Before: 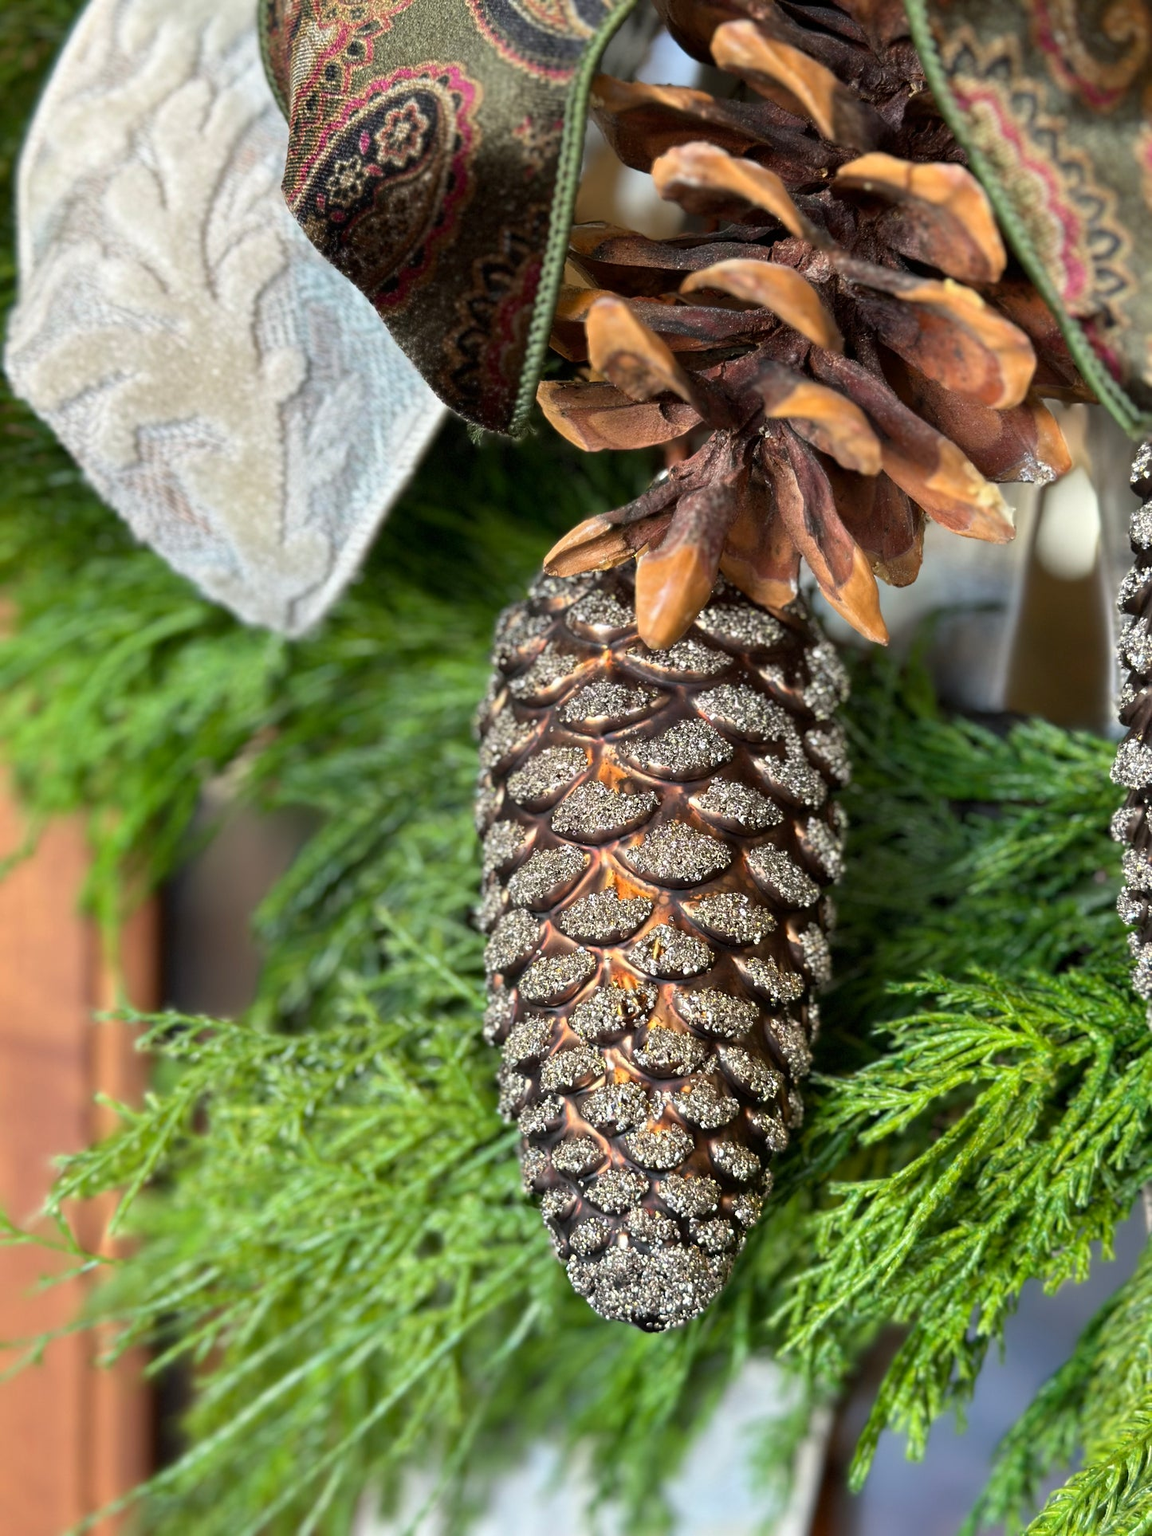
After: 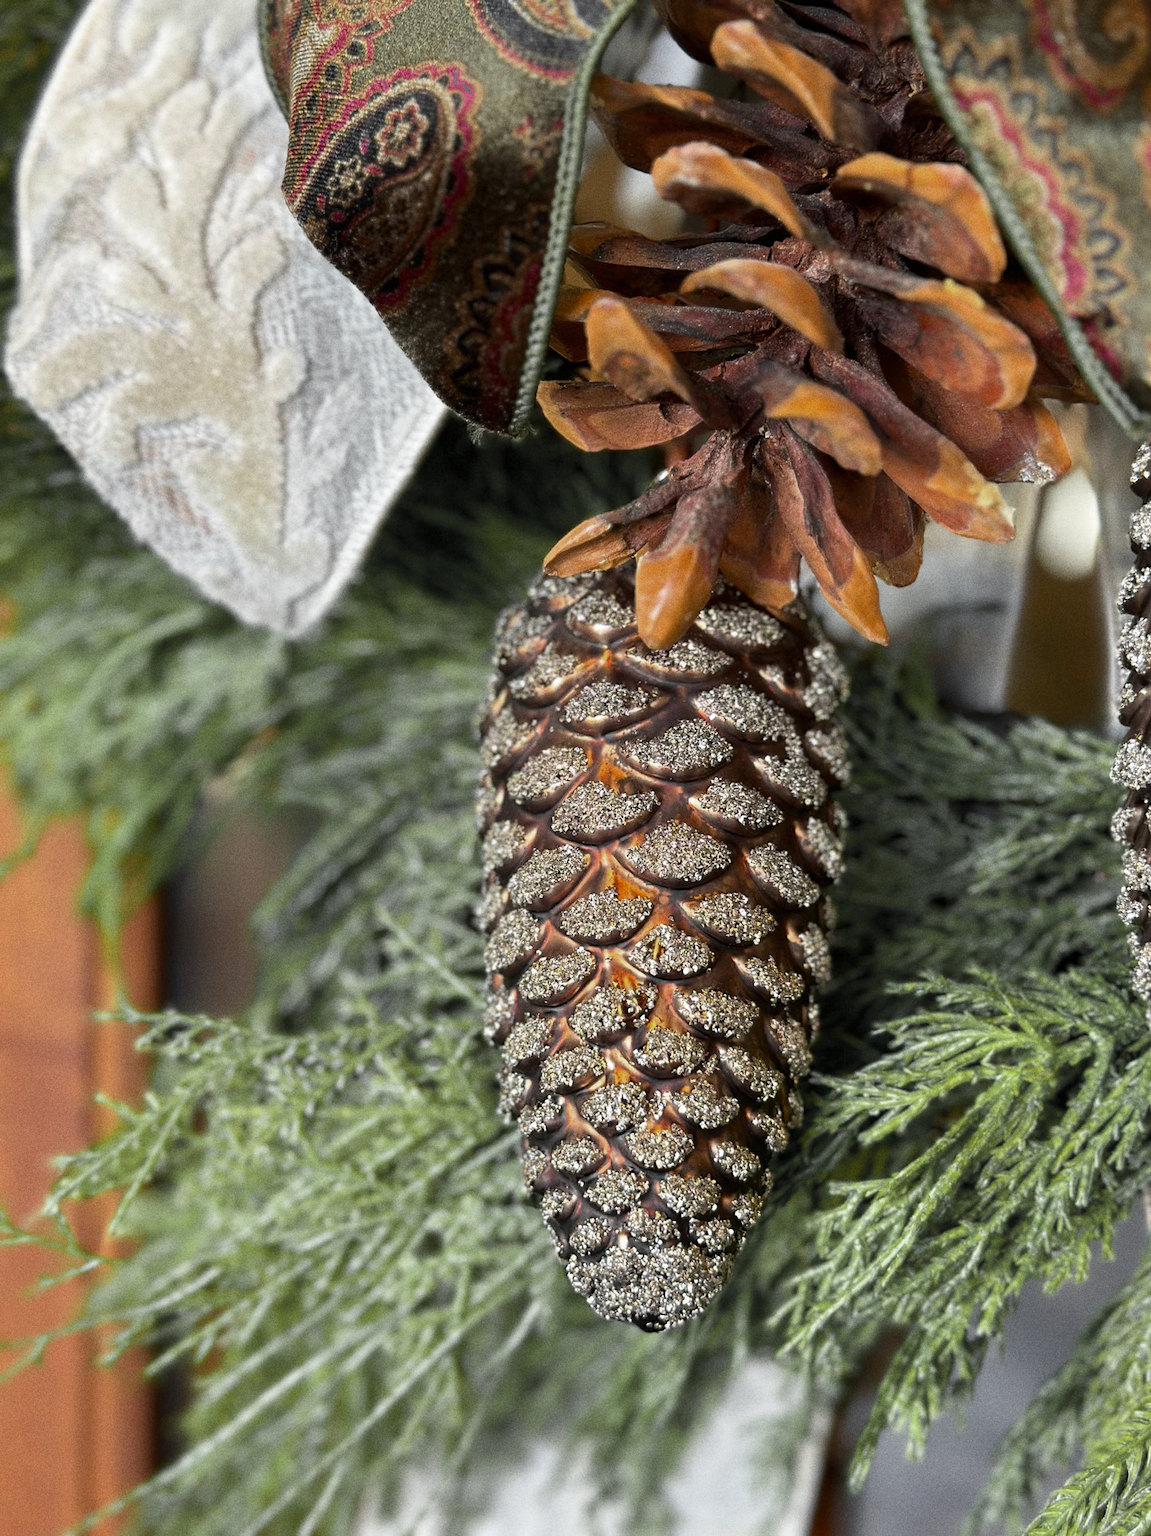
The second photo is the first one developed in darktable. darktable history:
color zones: curves: ch0 [(0.004, 0.388) (0.125, 0.392) (0.25, 0.404) (0.375, 0.5) (0.5, 0.5) (0.625, 0.5) (0.75, 0.5) (0.875, 0.5)]; ch1 [(0, 0.5) (0.125, 0.5) (0.25, 0.5) (0.375, 0.124) (0.524, 0.124) (0.645, 0.128) (0.789, 0.132) (0.914, 0.096) (0.998, 0.068)]
grain: on, module defaults
